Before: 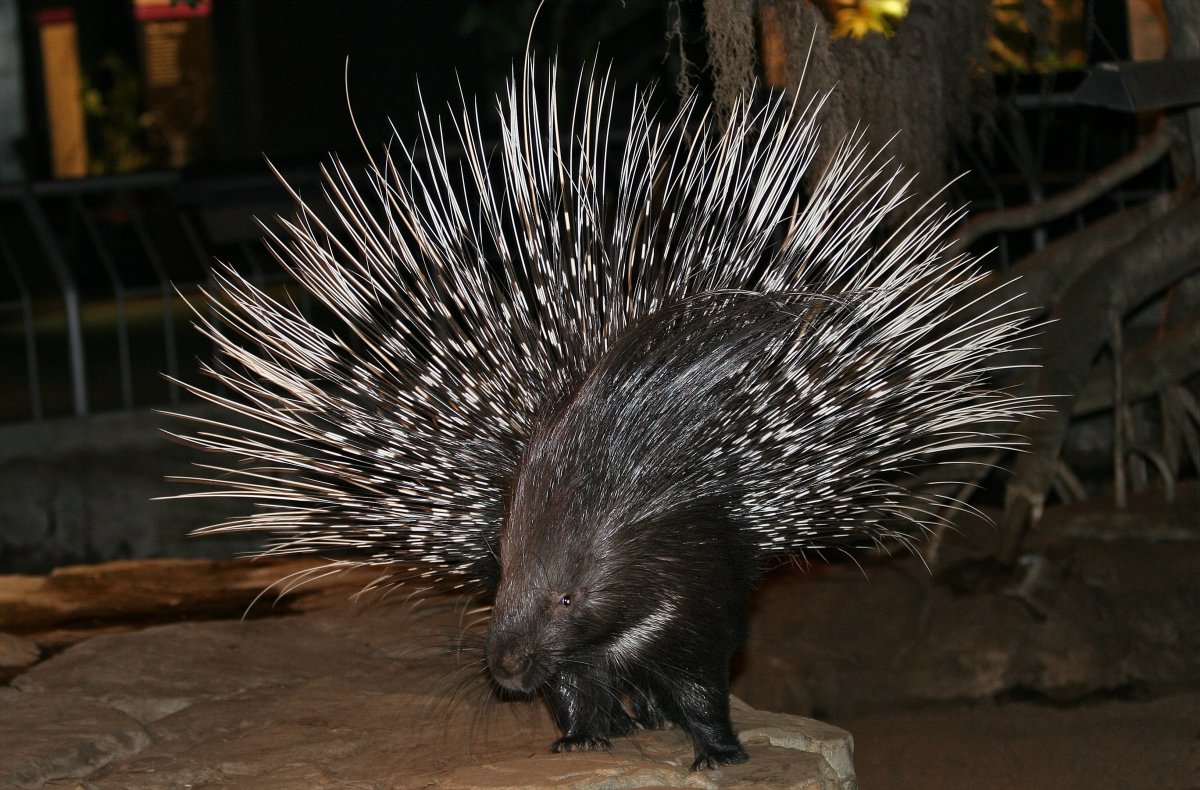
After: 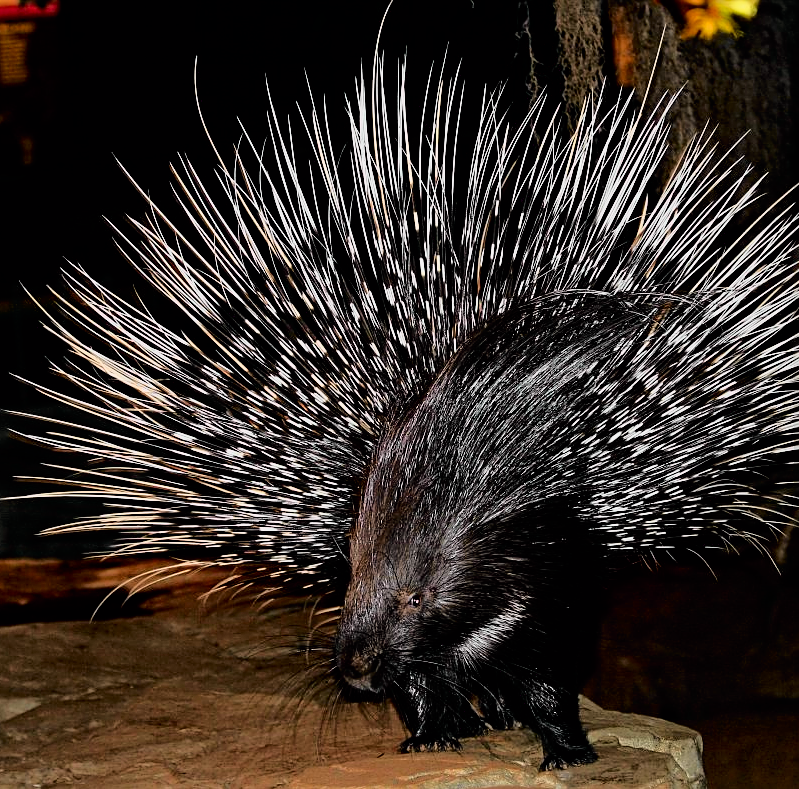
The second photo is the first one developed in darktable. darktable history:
sharpen: on, module defaults
filmic rgb: black relative exposure -8 EV, white relative exposure 4.02 EV, threshold 2.99 EV, hardness 4.16, latitude 50.22%, contrast 1.101, color science v6 (2022), enable highlight reconstruction true
tone curve: curves: ch0 [(0, 0) (0.062, 0.023) (0.168, 0.142) (0.359, 0.44) (0.469, 0.544) (0.634, 0.722) (0.839, 0.909) (0.998, 0.978)]; ch1 [(0, 0) (0.437, 0.453) (0.472, 0.47) (0.502, 0.504) (0.527, 0.546) (0.568, 0.619) (0.608, 0.665) (0.669, 0.748) (0.859, 0.899) (1, 1)]; ch2 [(0, 0) (0.33, 0.301) (0.421, 0.443) (0.473, 0.498) (0.509, 0.5) (0.535, 0.564) (0.575, 0.625) (0.608, 0.676) (1, 1)], color space Lab, independent channels
crop and rotate: left 12.627%, right 20.788%
